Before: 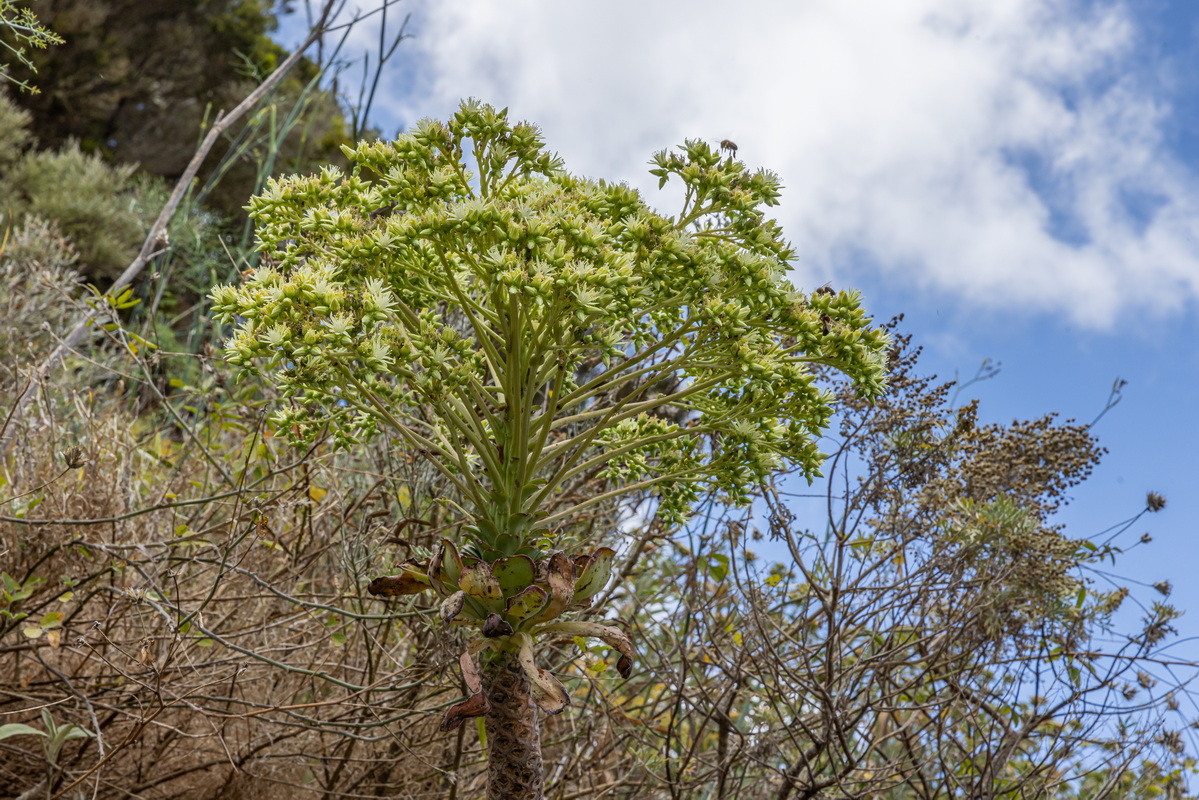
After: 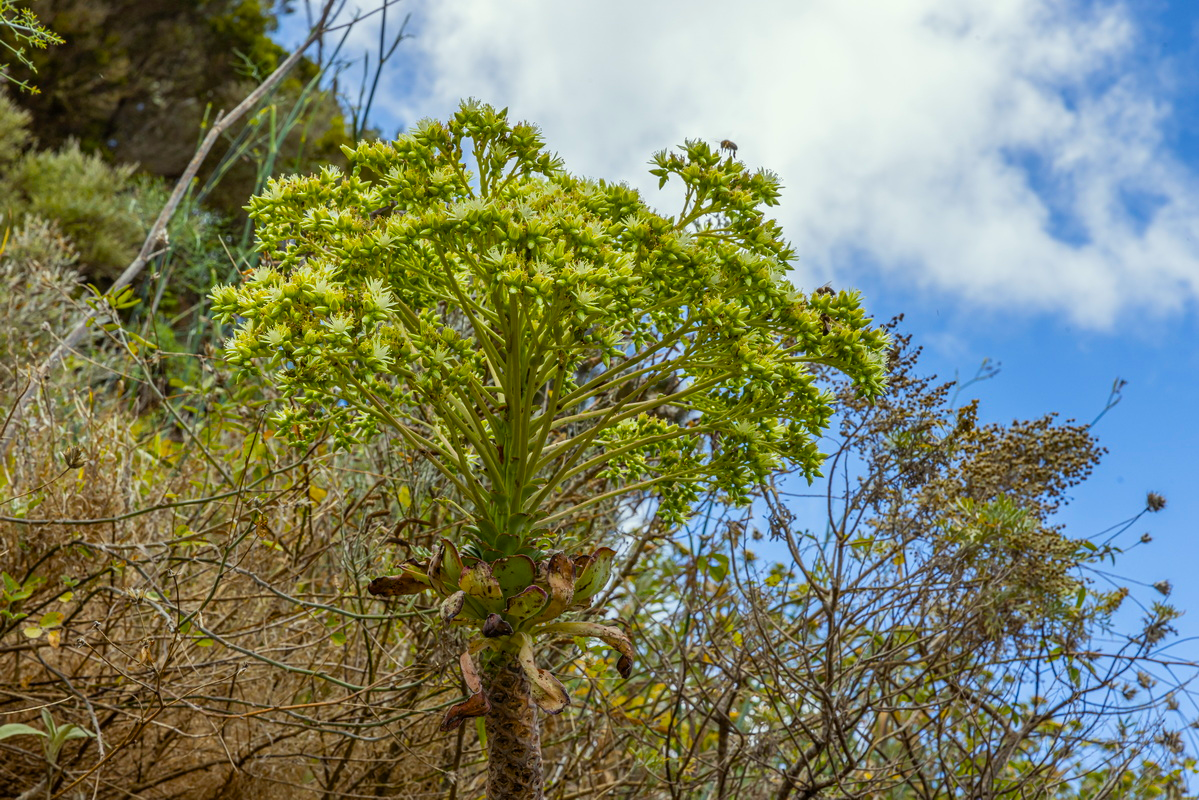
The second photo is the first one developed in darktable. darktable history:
color balance rgb: linear chroma grading › global chroma 15%, perceptual saturation grading › global saturation 30%
color correction: highlights a* -4.73, highlights b* 5.06, saturation 0.97
